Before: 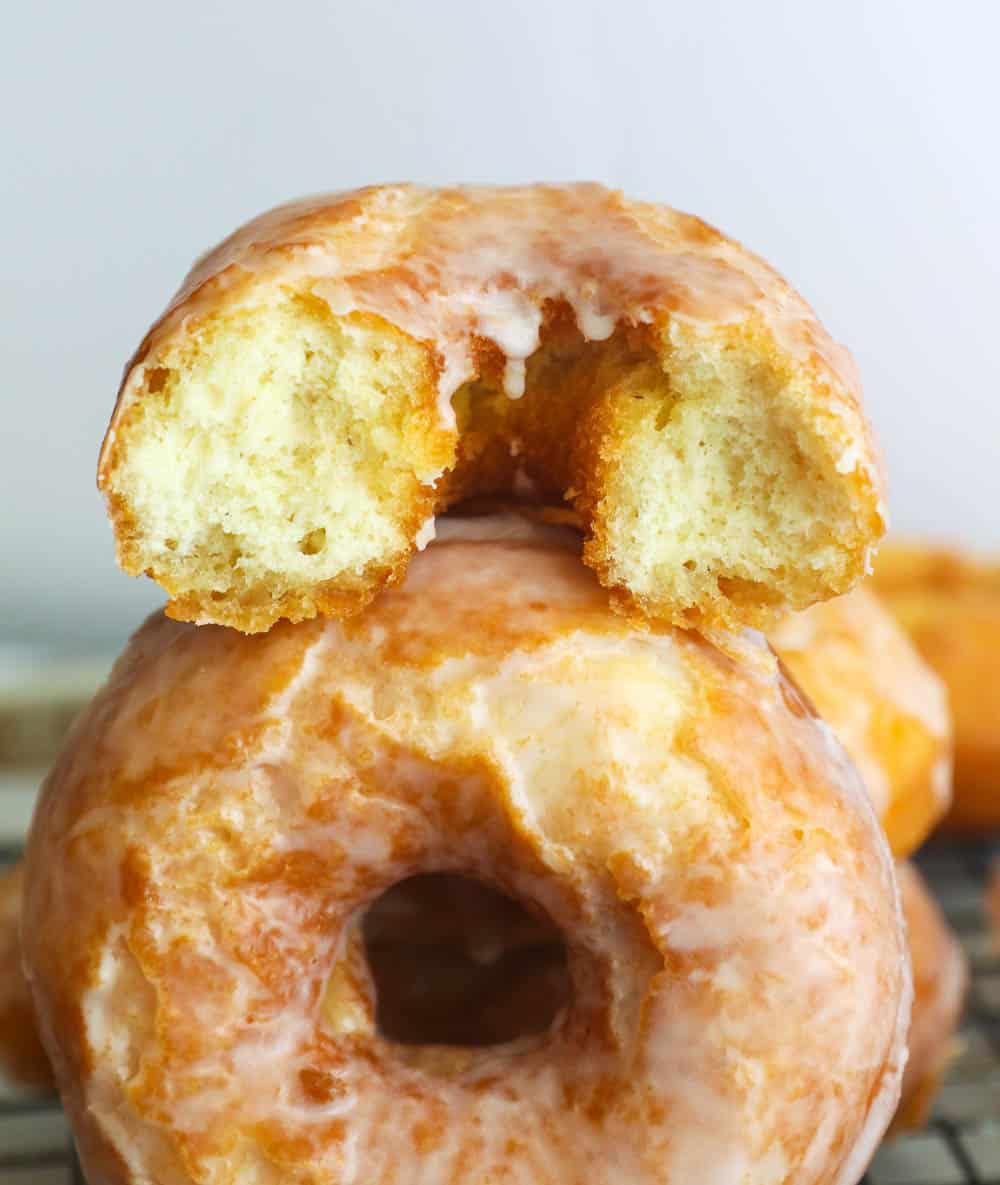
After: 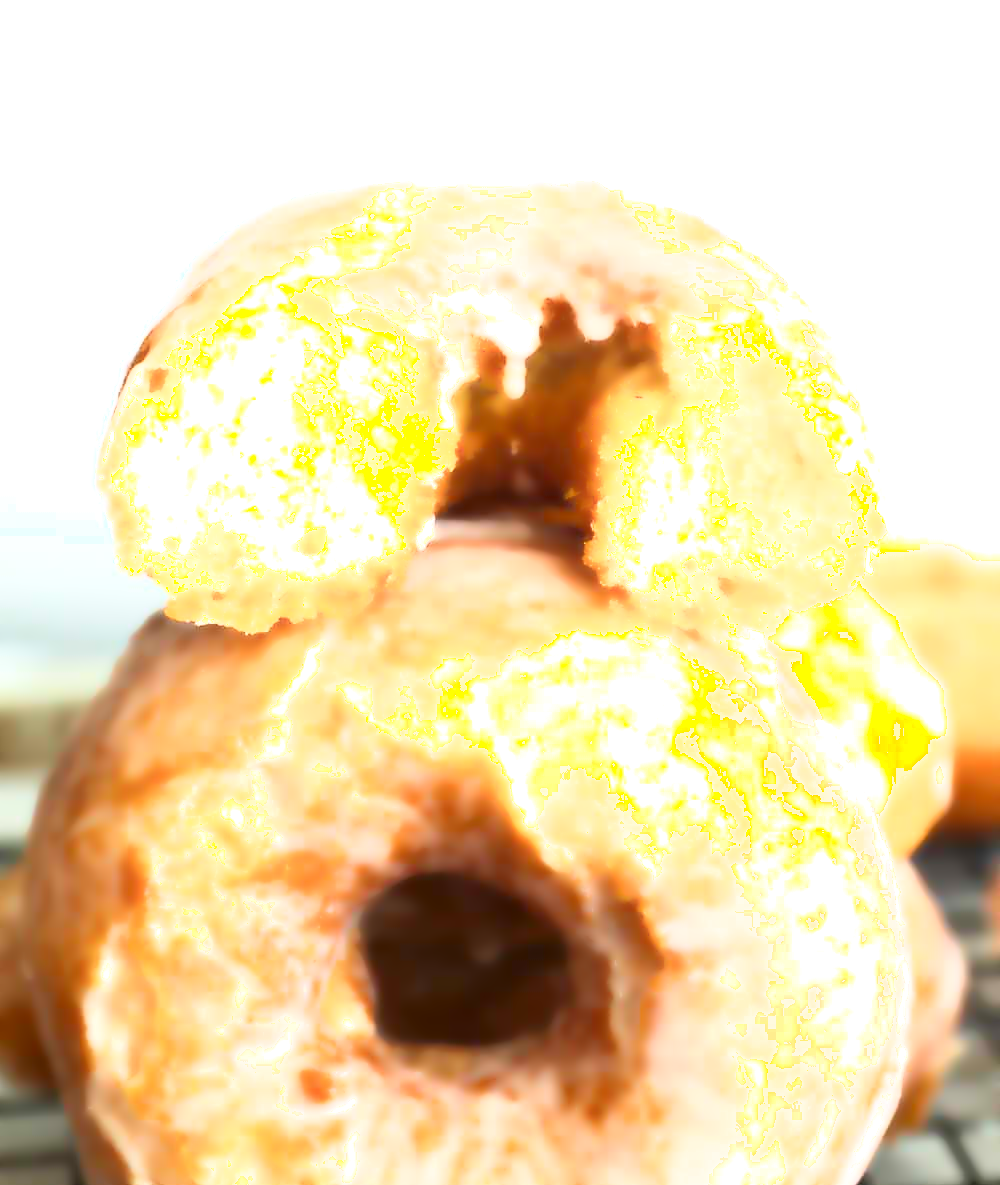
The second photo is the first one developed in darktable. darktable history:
shadows and highlights: shadows -62.32, white point adjustment -5.22, highlights 61.59
exposure: black level correction 0, exposure 1 EV, compensate exposure bias true, compensate highlight preservation false
lowpass: radius 4, soften with bilateral filter, unbound 0
